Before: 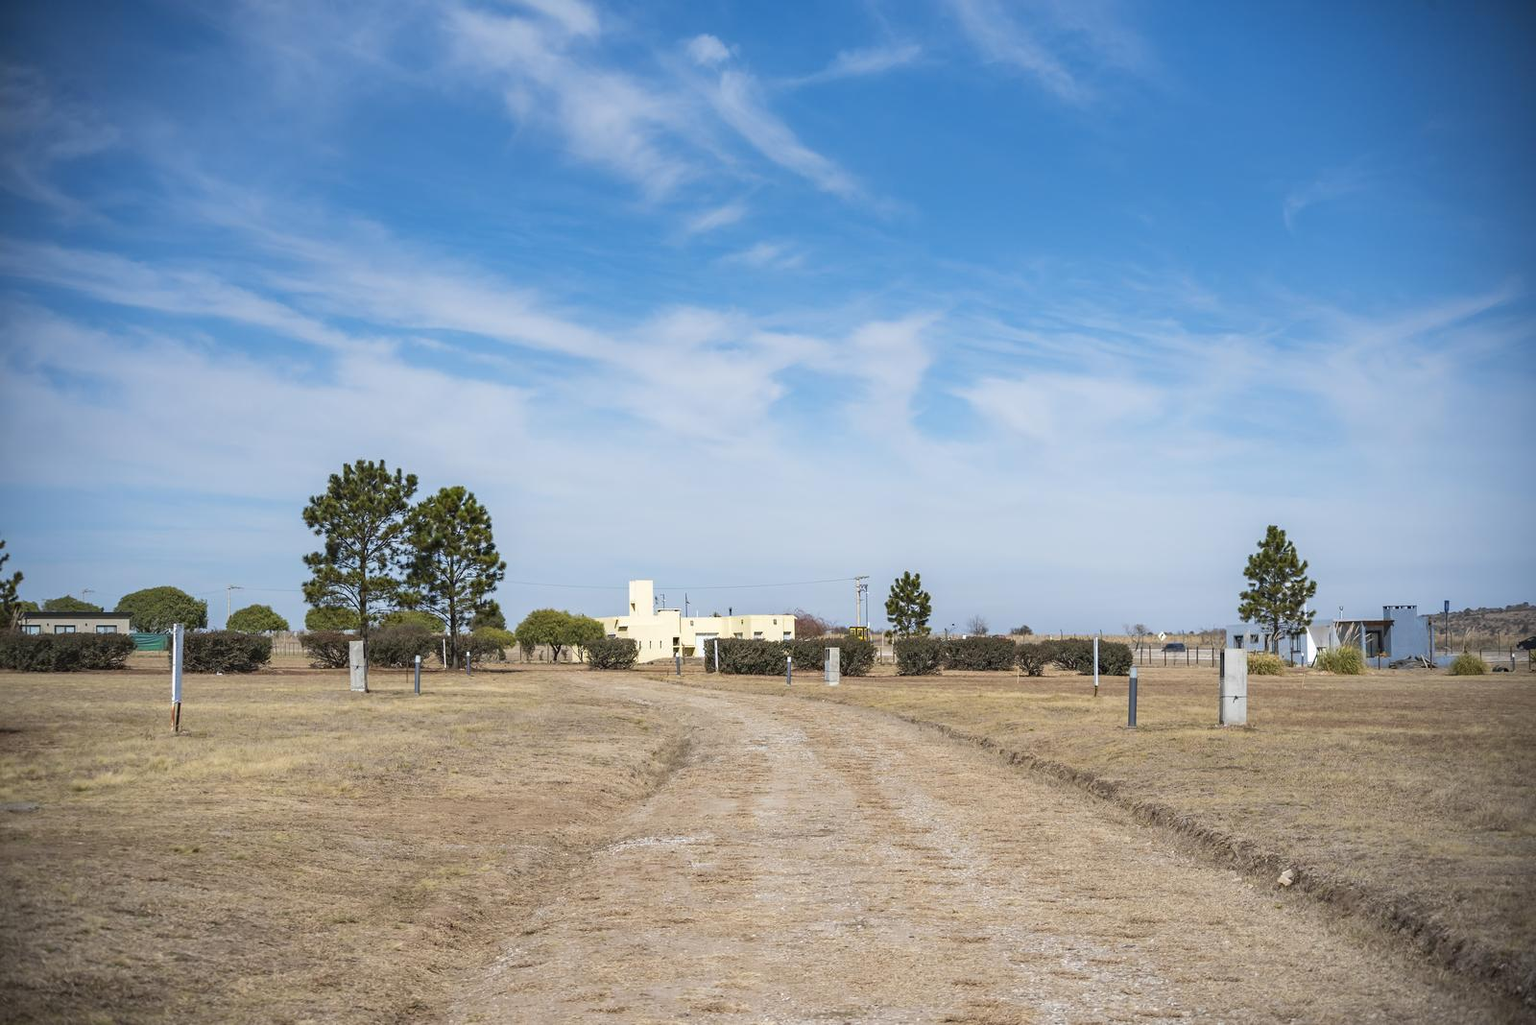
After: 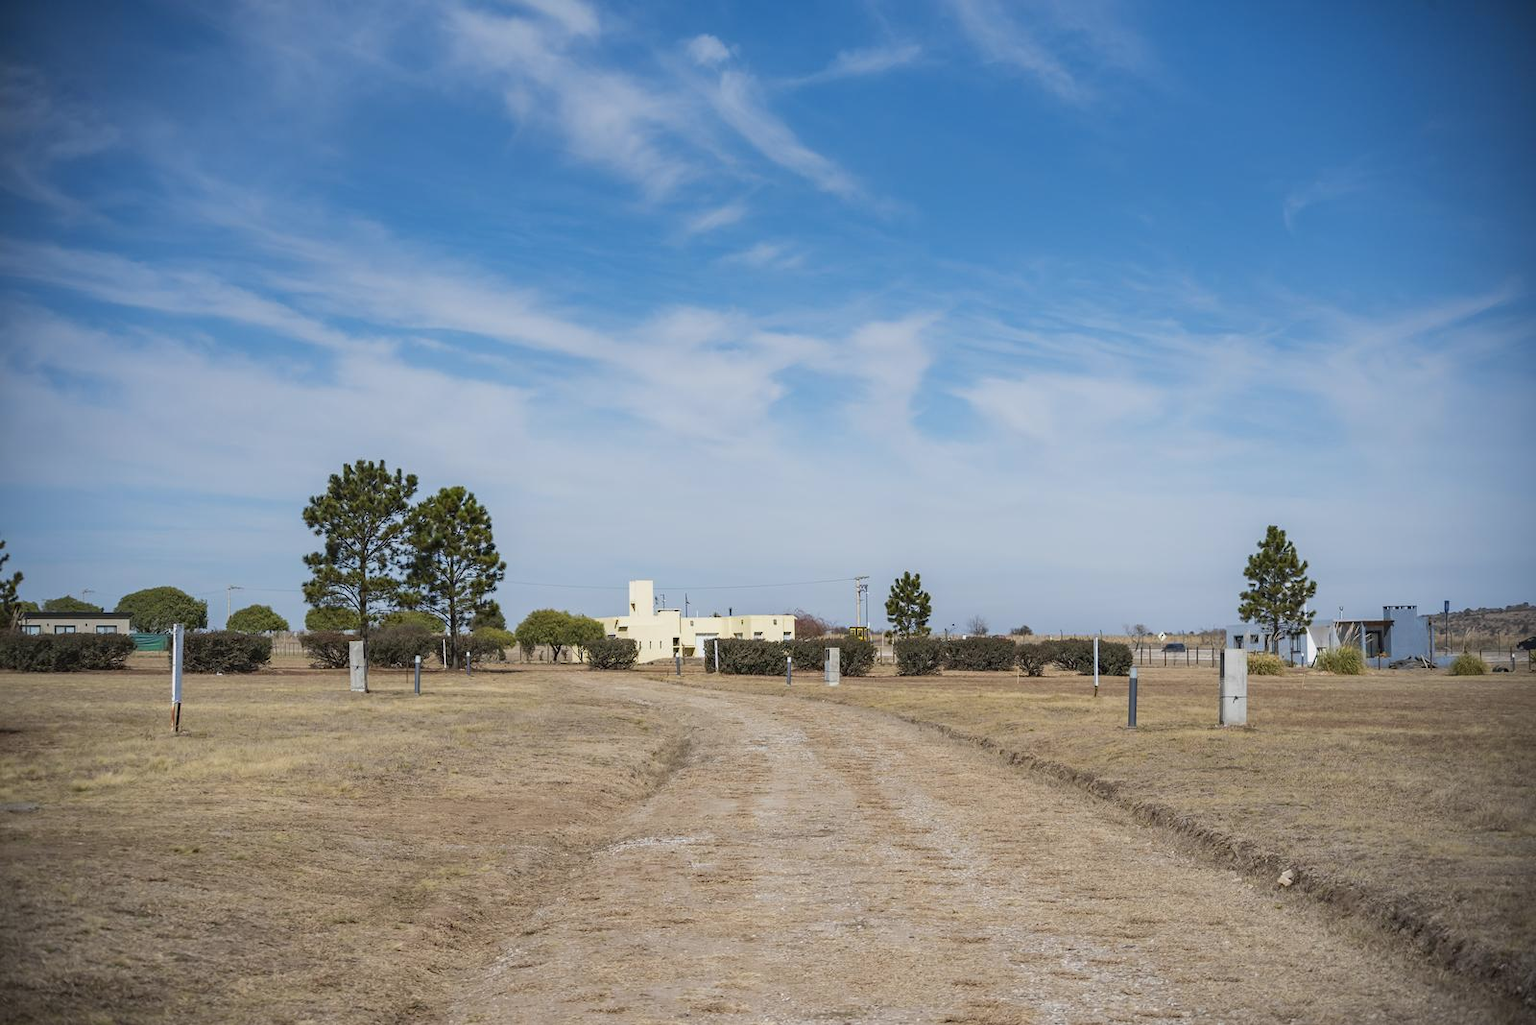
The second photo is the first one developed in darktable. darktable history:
exposure: exposure -0.259 EV, compensate highlight preservation false
